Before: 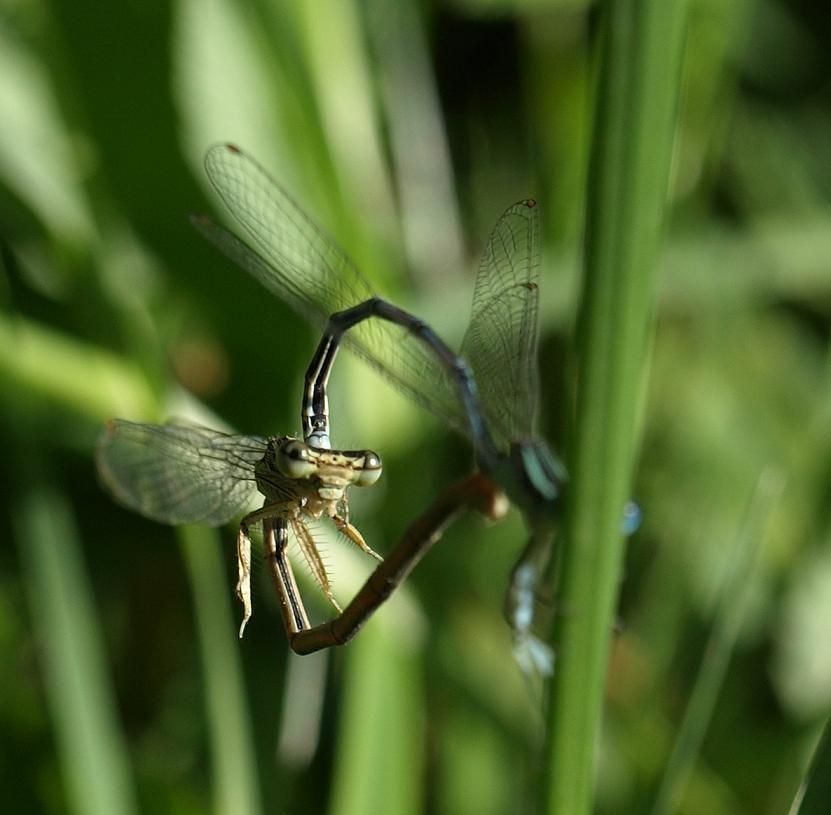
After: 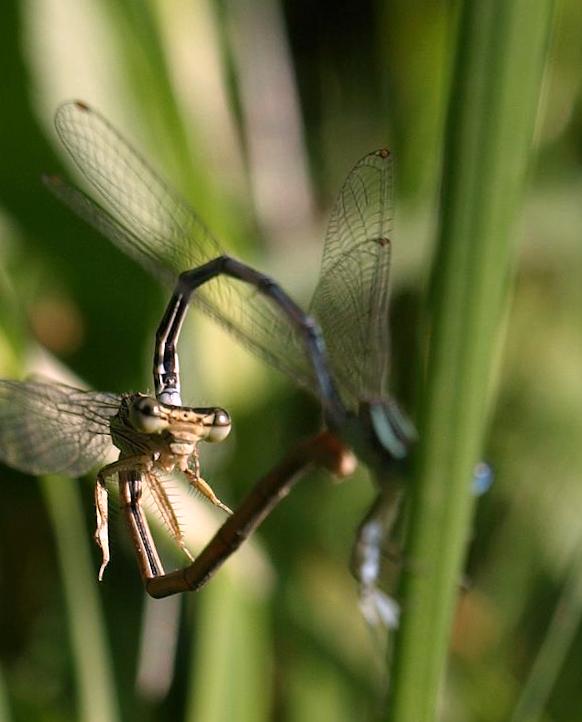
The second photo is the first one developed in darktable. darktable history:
rotate and perspective: rotation 0.062°, lens shift (vertical) 0.115, lens shift (horizontal) -0.133, crop left 0.047, crop right 0.94, crop top 0.061, crop bottom 0.94
crop and rotate: left 13.15%, top 5.251%, right 12.609%
white balance: red 1.188, blue 1.11
